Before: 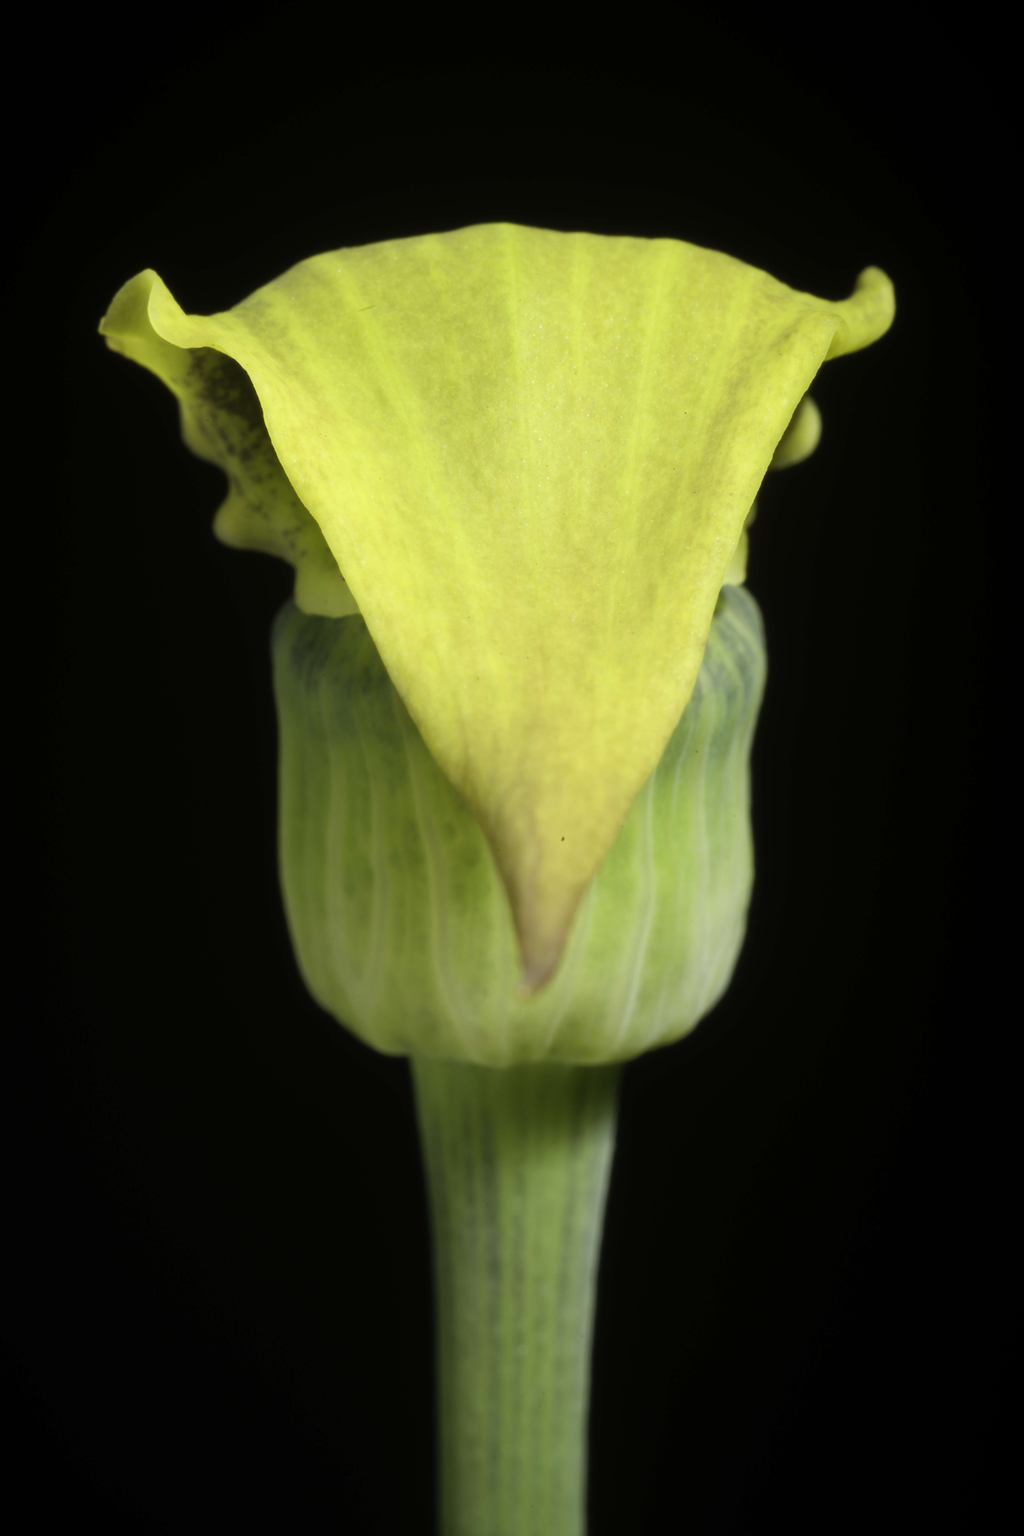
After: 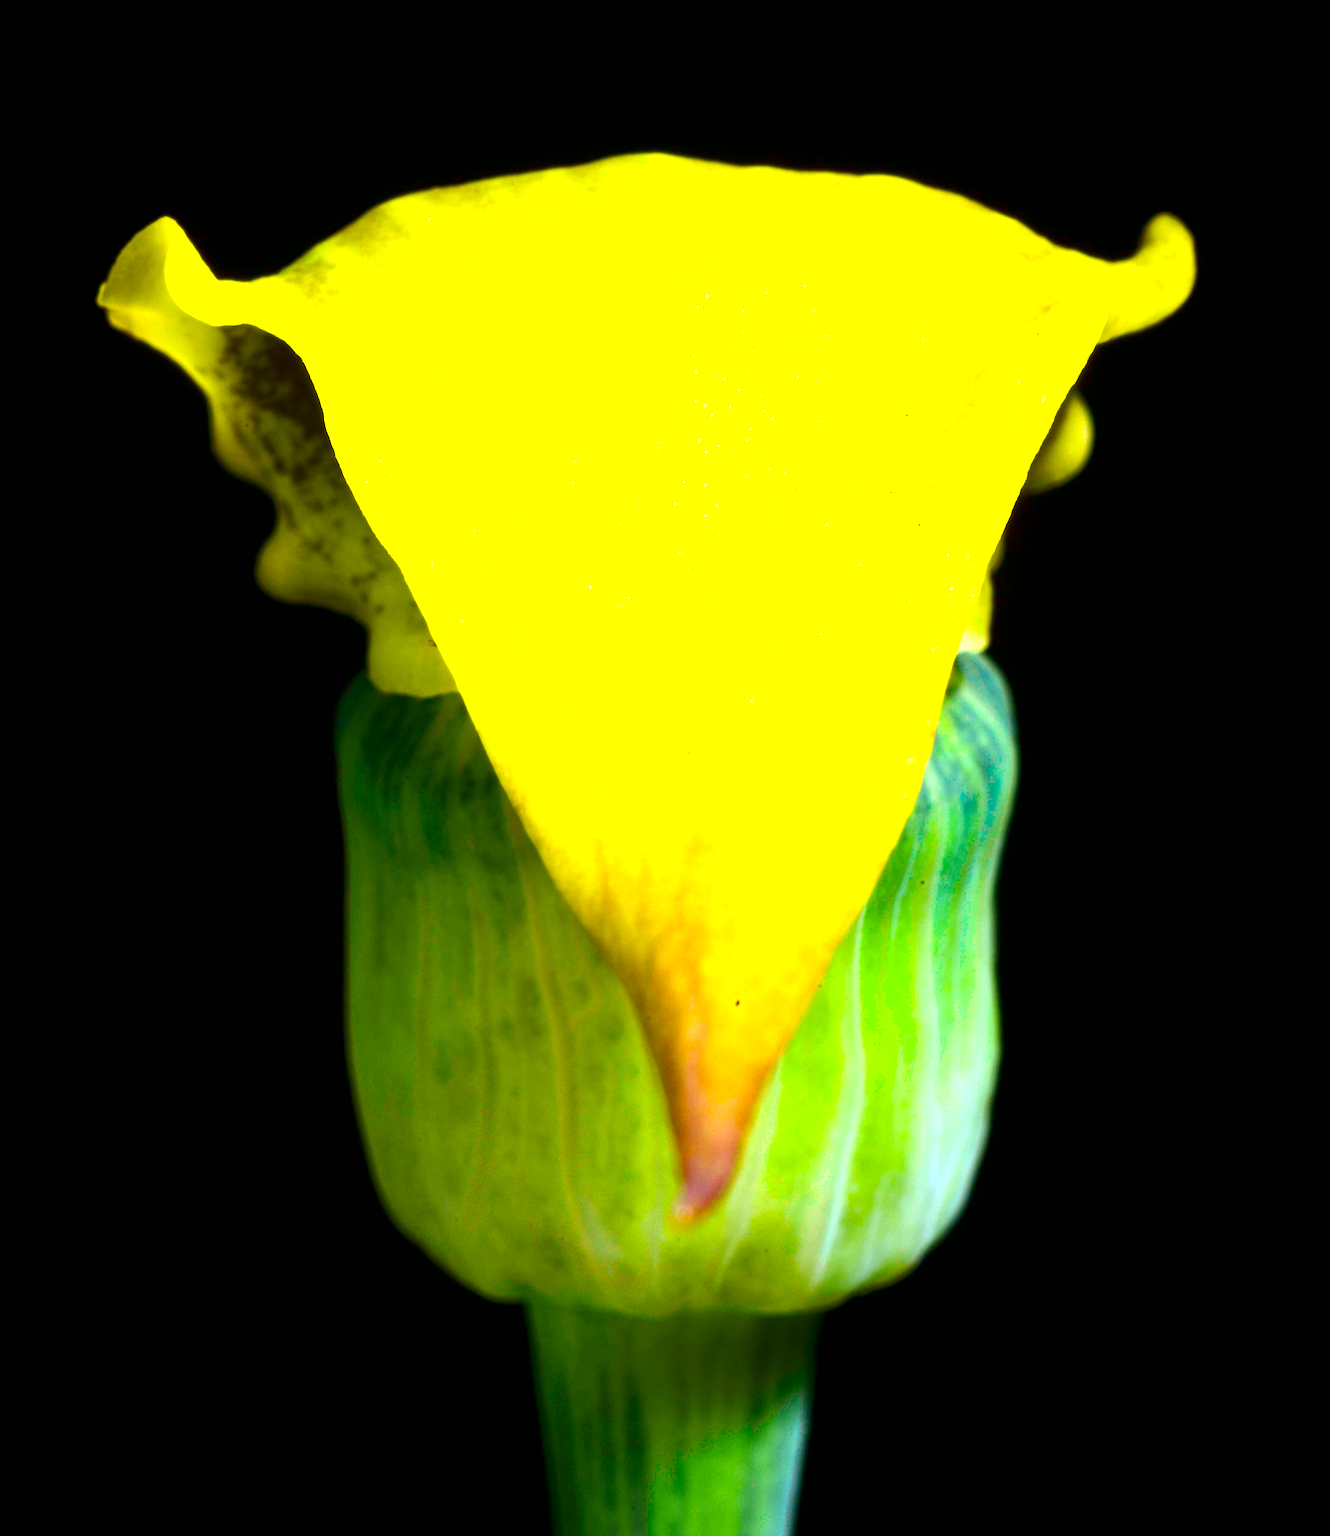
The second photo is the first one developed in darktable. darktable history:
exposure: black level correction 0.001, exposure 0.499 EV, compensate exposure bias true, compensate highlight preservation false
crop: left 2.816%, top 7.318%, right 3.015%, bottom 20.215%
color balance rgb: shadows lift › chroma 1.024%, shadows lift › hue 241.47°, perceptual saturation grading › global saturation 25.193%, perceptual brilliance grading › global brilliance 15.467%, perceptual brilliance grading › shadows -34.89%, global vibrance 28.53%
contrast brightness saturation: contrast 0.119, brightness -0.123, saturation 0.197
haze removal: strength 0.503, distance 0.423, compatibility mode true, adaptive false
